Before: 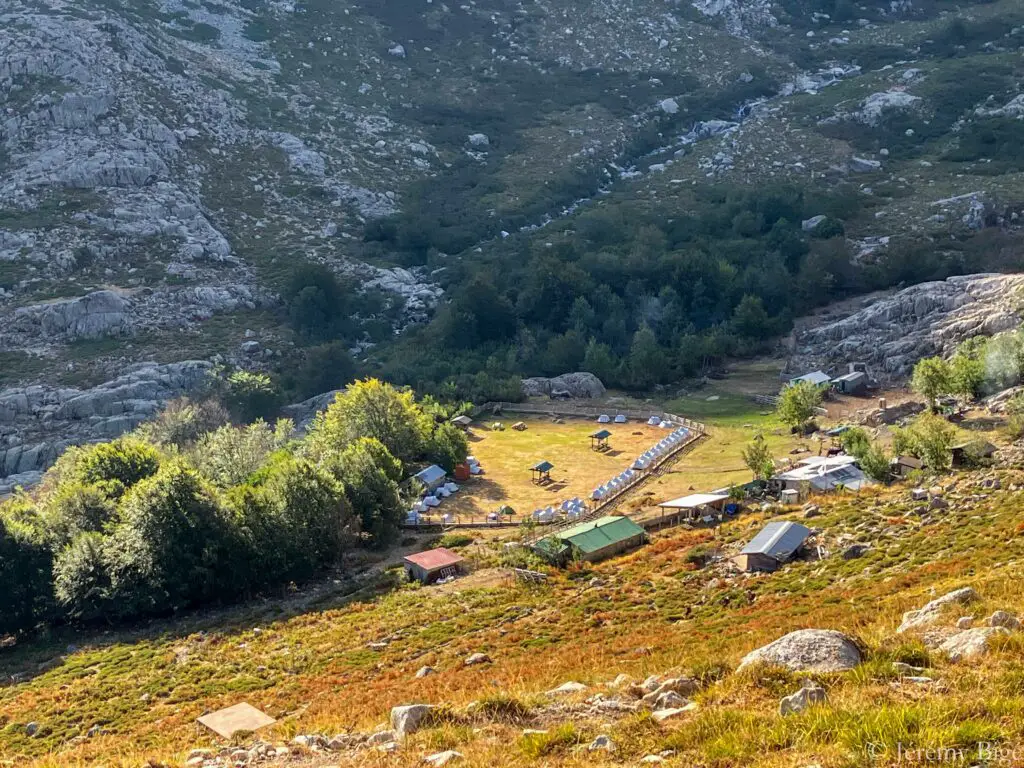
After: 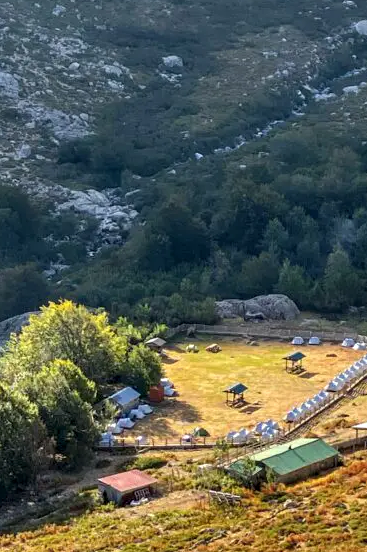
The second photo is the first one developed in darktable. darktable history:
crop and rotate: left 29.889%, top 10.259%, right 34.251%, bottom 17.864%
contrast equalizer: y [[0.528 ×6], [0.514 ×6], [0.362 ×6], [0 ×6], [0 ×6]]
